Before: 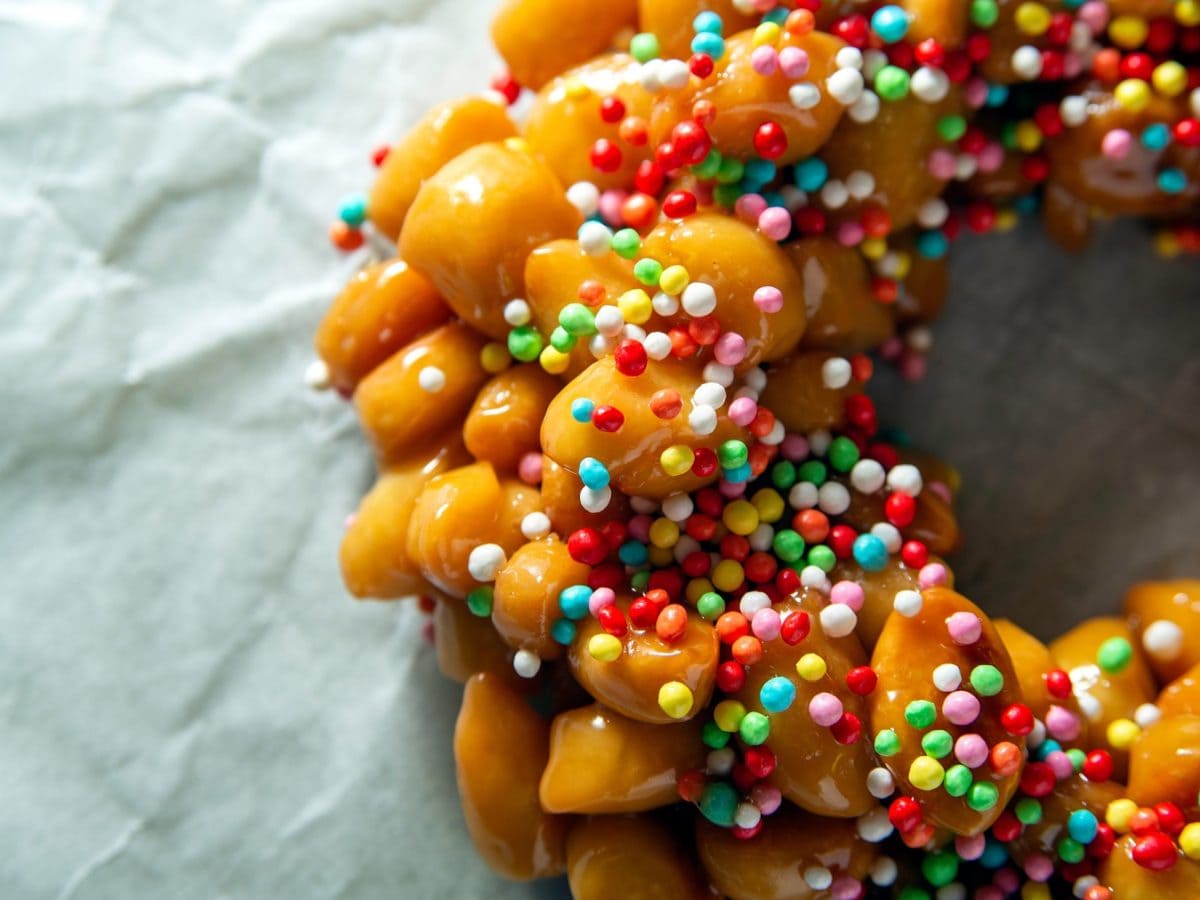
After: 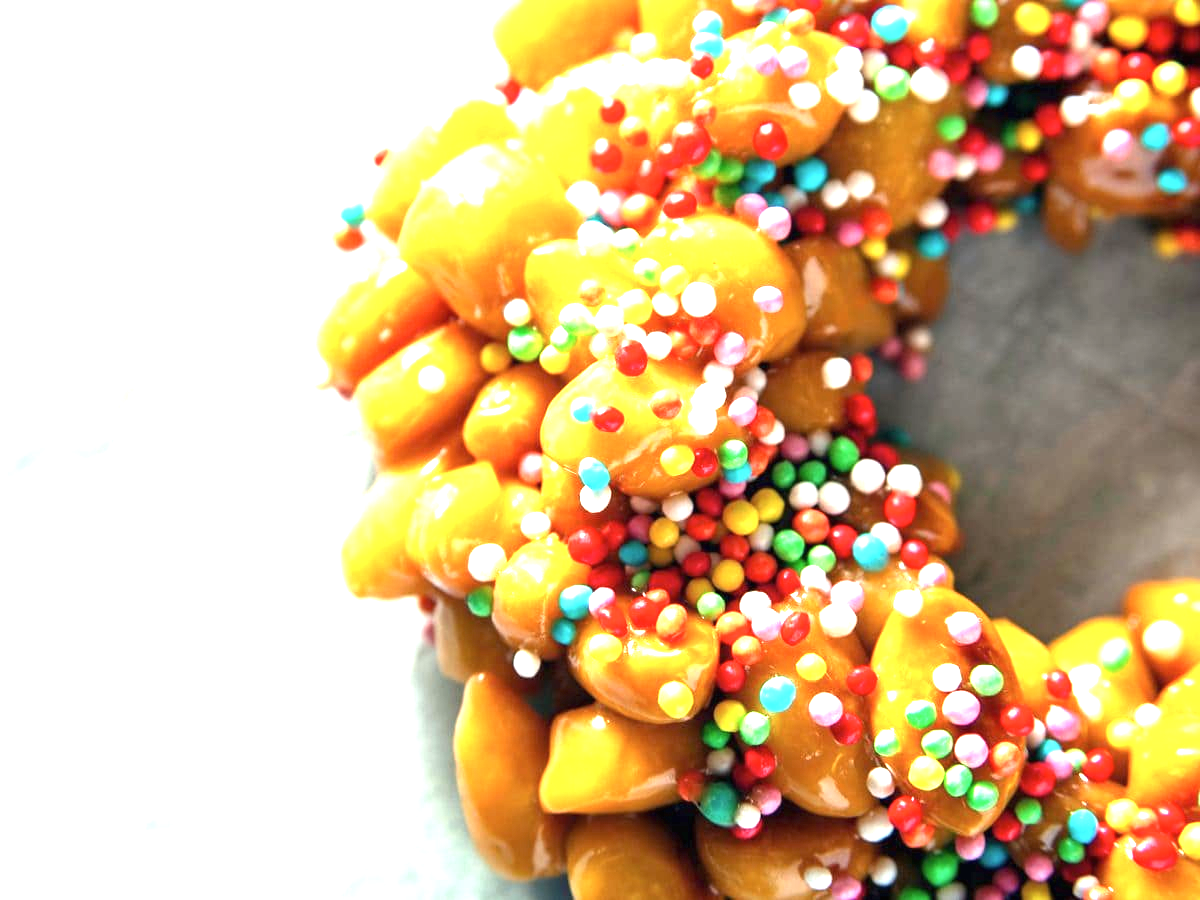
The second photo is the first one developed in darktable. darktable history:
shadows and highlights: radius 113.75, shadows 51.43, white point adjustment 9.11, highlights -3.08, soften with gaussian
exposure: black level correction 0, exposure 1.705 EV, compensate exposure bias true, compensate highlight preservation false
